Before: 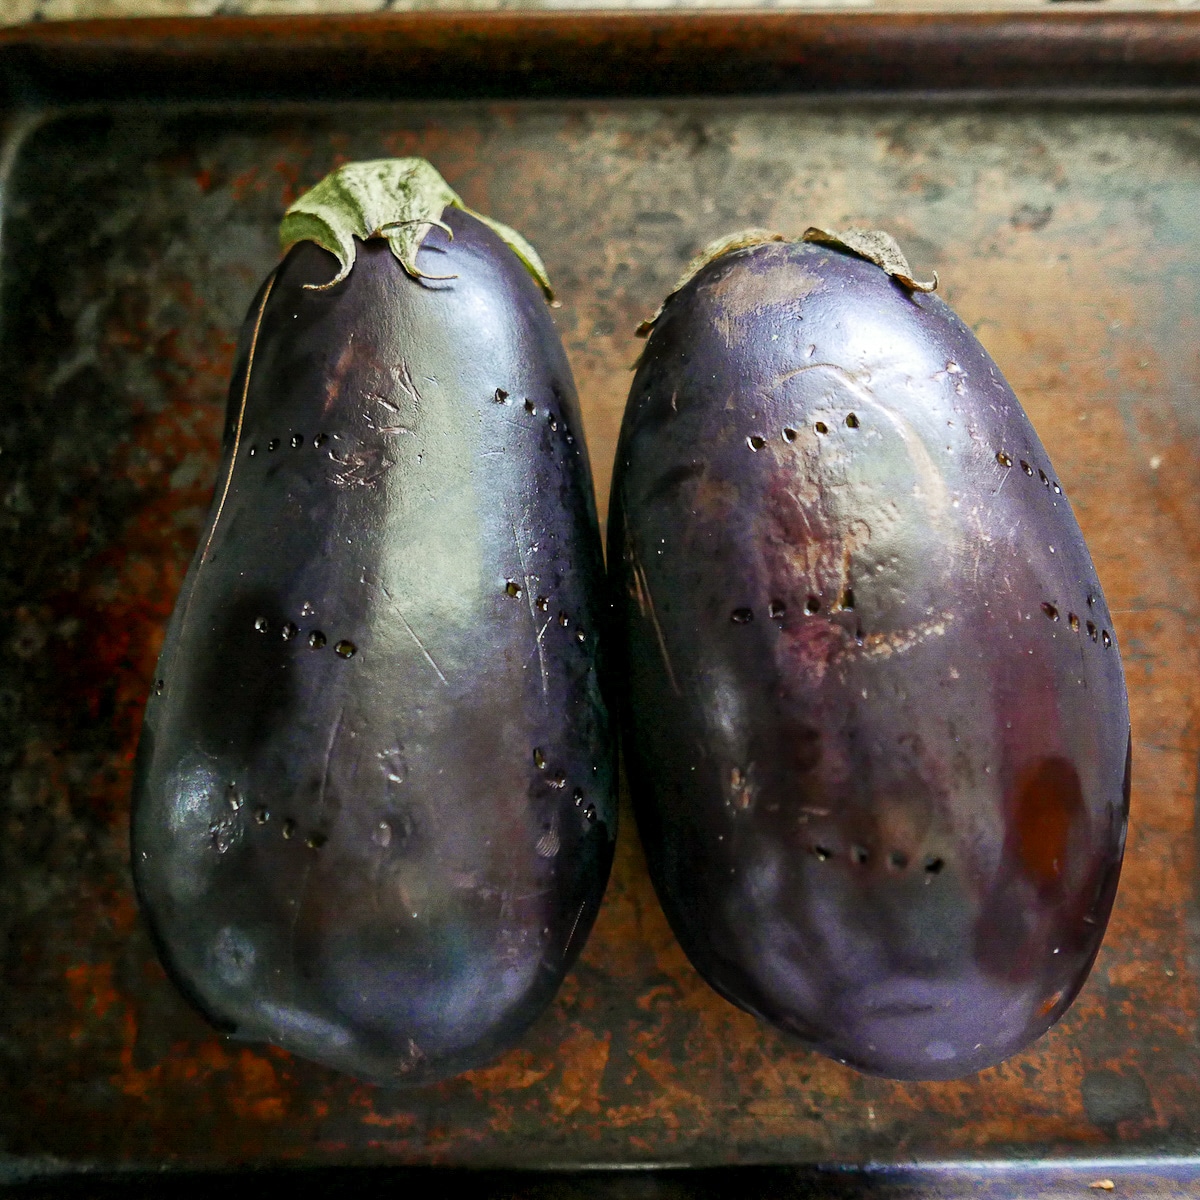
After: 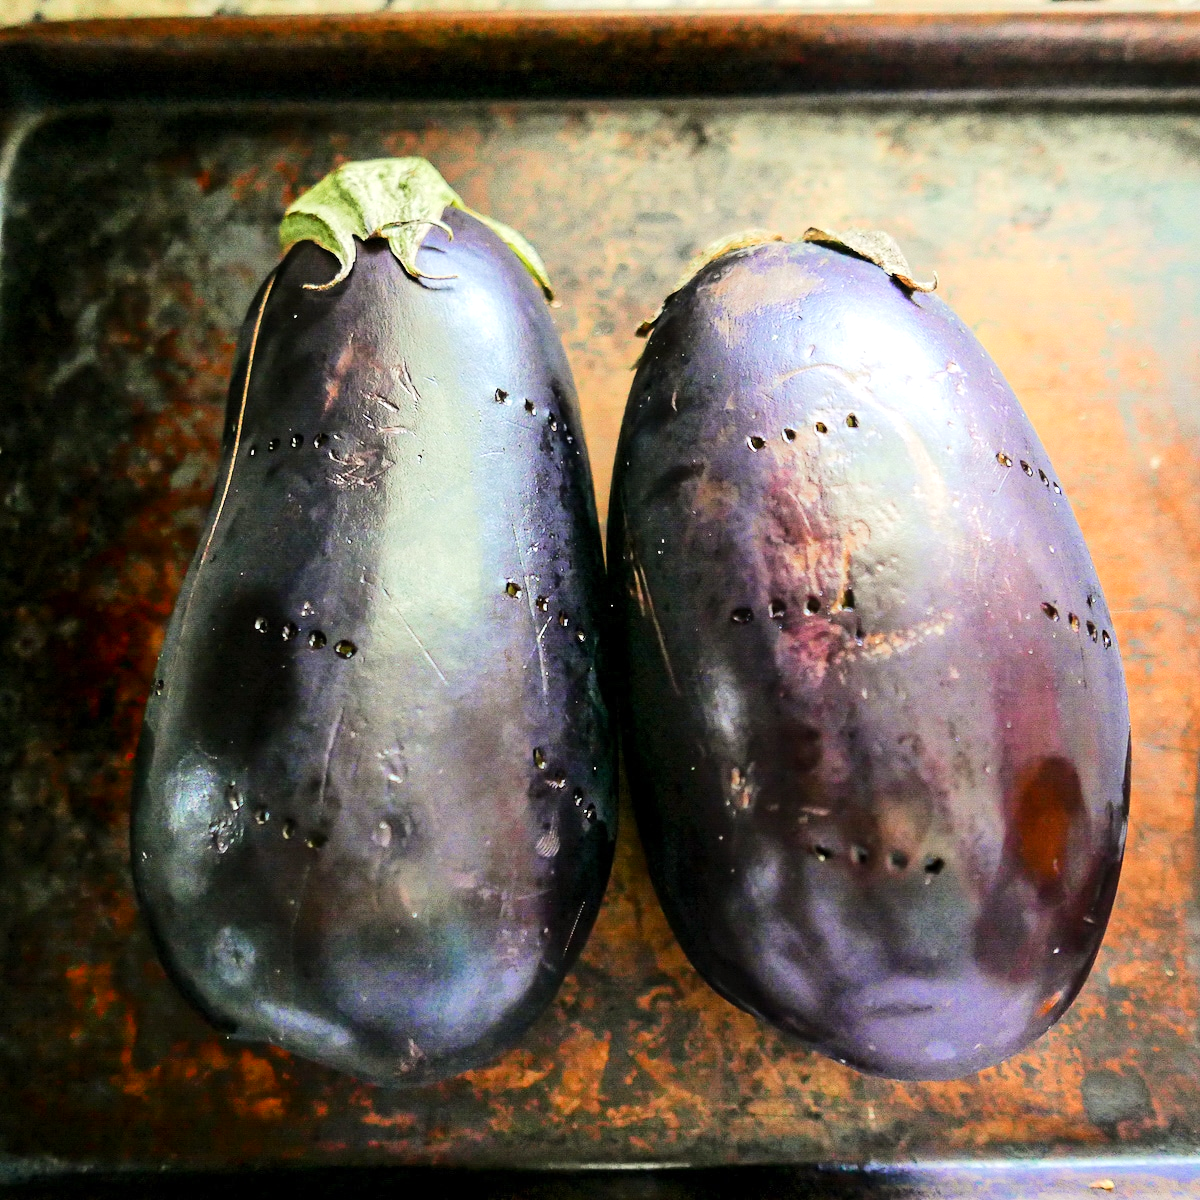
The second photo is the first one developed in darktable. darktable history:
exposure: exposure 0.202 EV, compensate highlight preservation false
shadows and highlights: shadows -23.27, highlights 44.97, soften with gaussian
tone equalizer: -7 EV 0.143 EV, -6 EV 0.595 EV, -5 EV 1.15 EV, -4 EV 1.36 EV, -3 EV 1.17 EV, -2 EV 0.6 EV, -1 EV 0.164 EV, edges refinement/feathering 500, mask exposure compensation -1.57 EV, preserve details no
